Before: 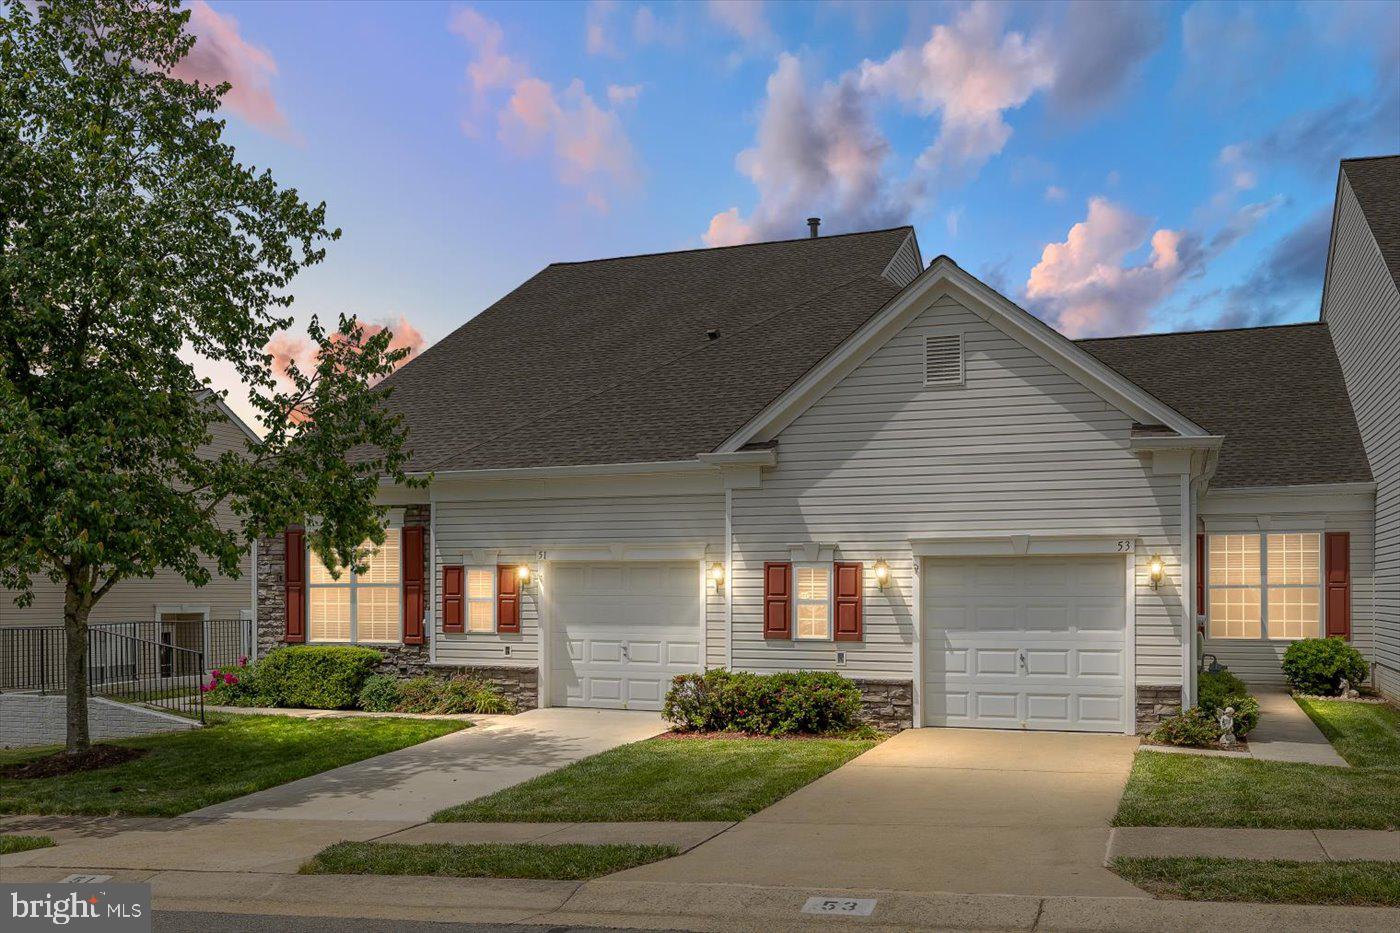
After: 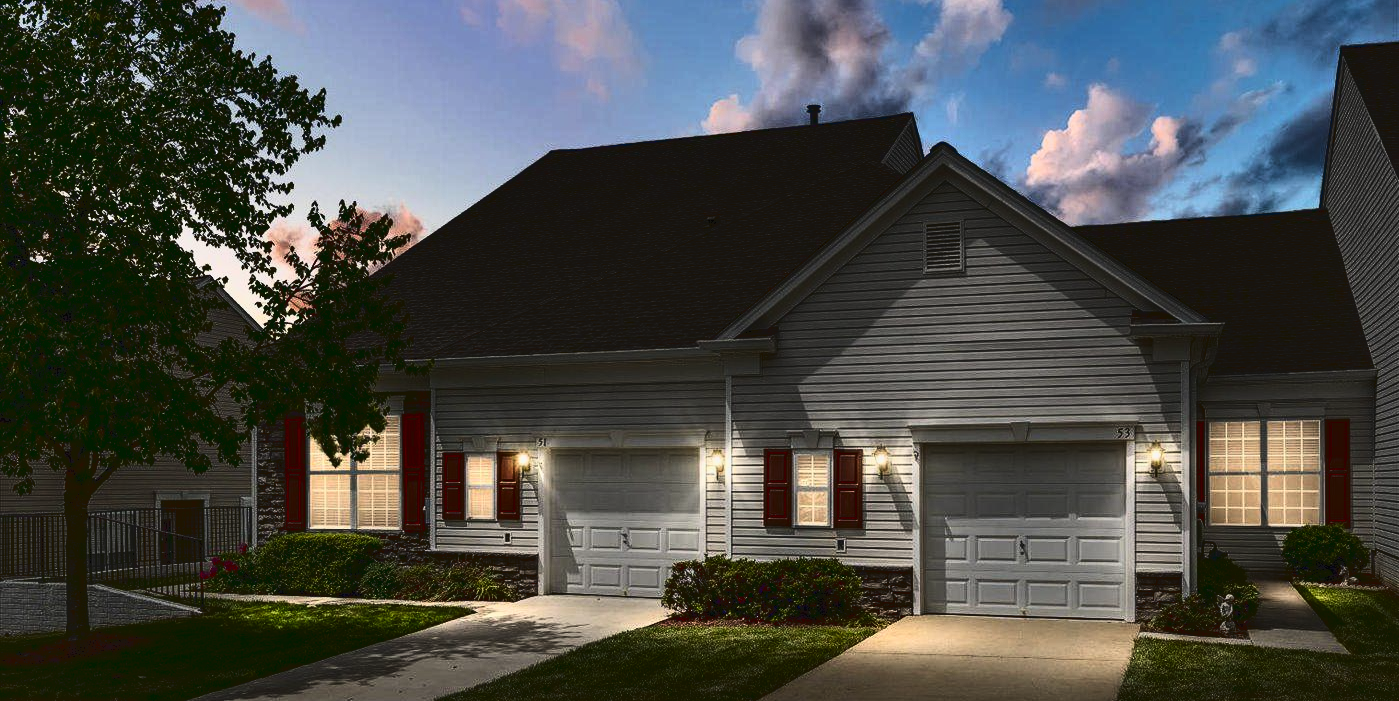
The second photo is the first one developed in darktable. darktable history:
crop and rotate: top 12.286%, bottom 12.495%
levels: mode automatic
exposure: black level correction 0, exposure 0.691 EV, compensate highlight preservation false
tone curve: curves: ch0 [(0, 0) (0.003, 0.047) (0.011, 0.047) (0.025, 0.047) (0.044, 0.049) (0.069, 0.051) (0.1, 0.062) (0.136, 0.086) (0.177, 0.125) (0.224, 0.178) (0.277, 0.246) (0.335, 0.324) (0.399, 0.407) (0.468, 0.48) (0.543, 0.57) (0.623, 0.675) (0.709, 0.772) (0.801, 0.876) (0.898, 0.963) (1, 1)], color space Lab, linked channels, preserve colors none
contrast brightness saturation: contrast 0.292
shadows and highlights: radius 118.2, shadows 41.72, highlights -61.87, soften with gaussian
tone equalizer: -8 EV -1.98 EV, -7 EV -1.99 EV, -6 EV -1.98 EV, -5 EV -1.99 EV, -4 EV -1.97 EV, -3 EV -1.97 EV, -2 EV -1.98 EV, -1 EV -1.61 EV, +0 EV -1.97 EV, edges refinement/feathering 500, mask exposure compensation -1.57 EV, preserve details guided filter
